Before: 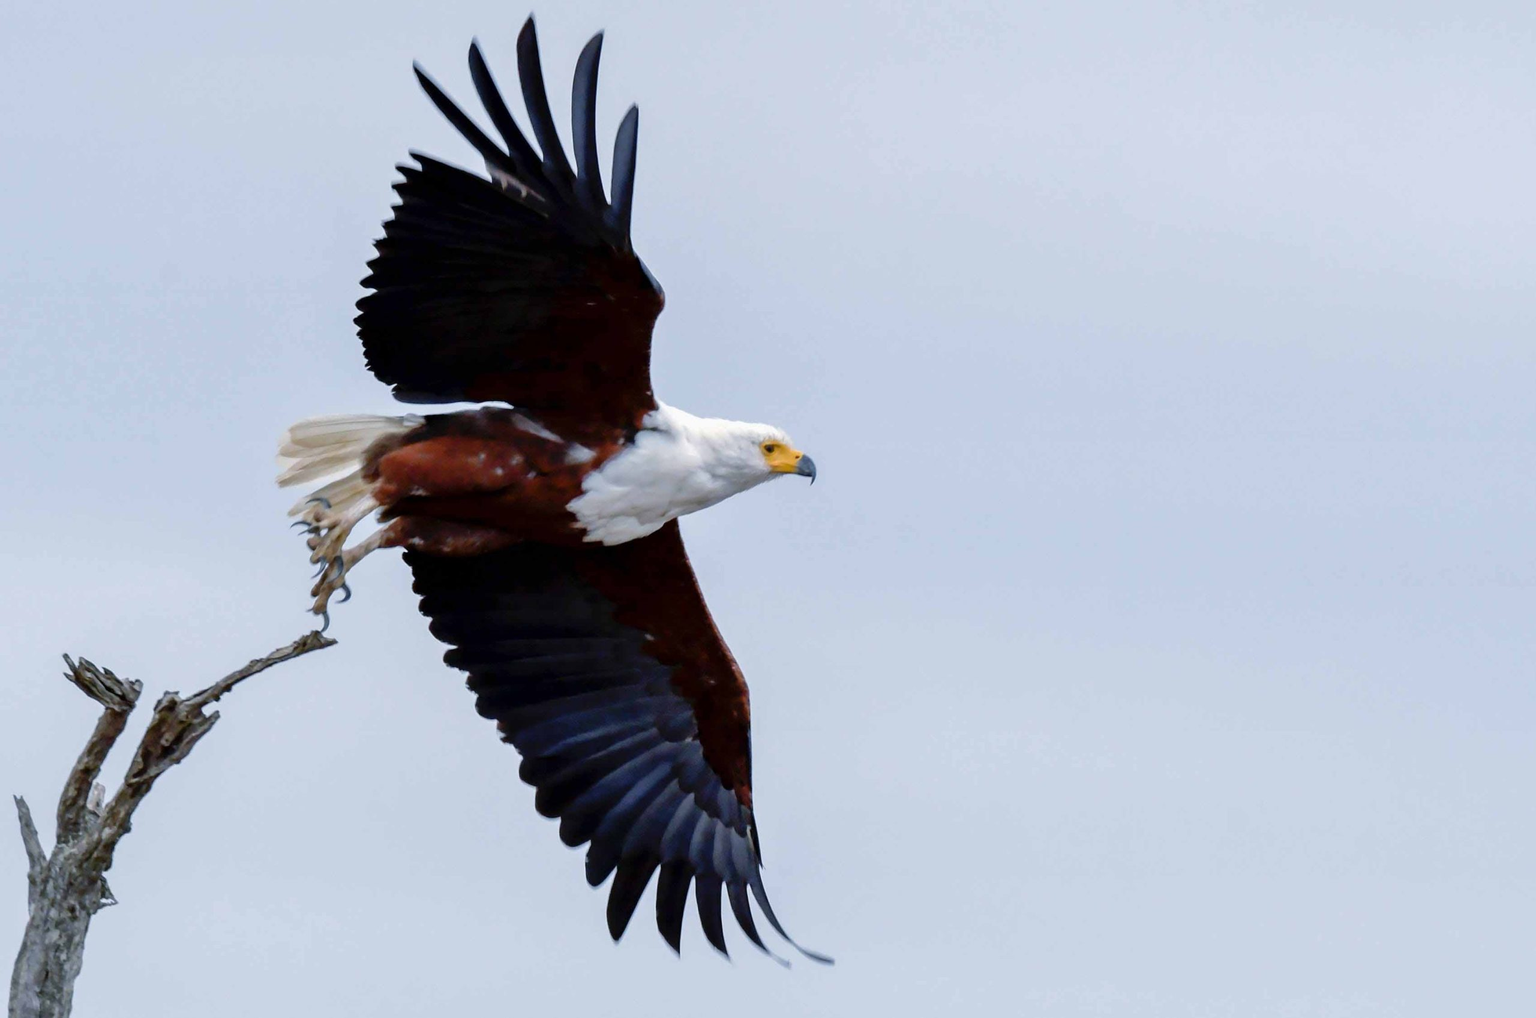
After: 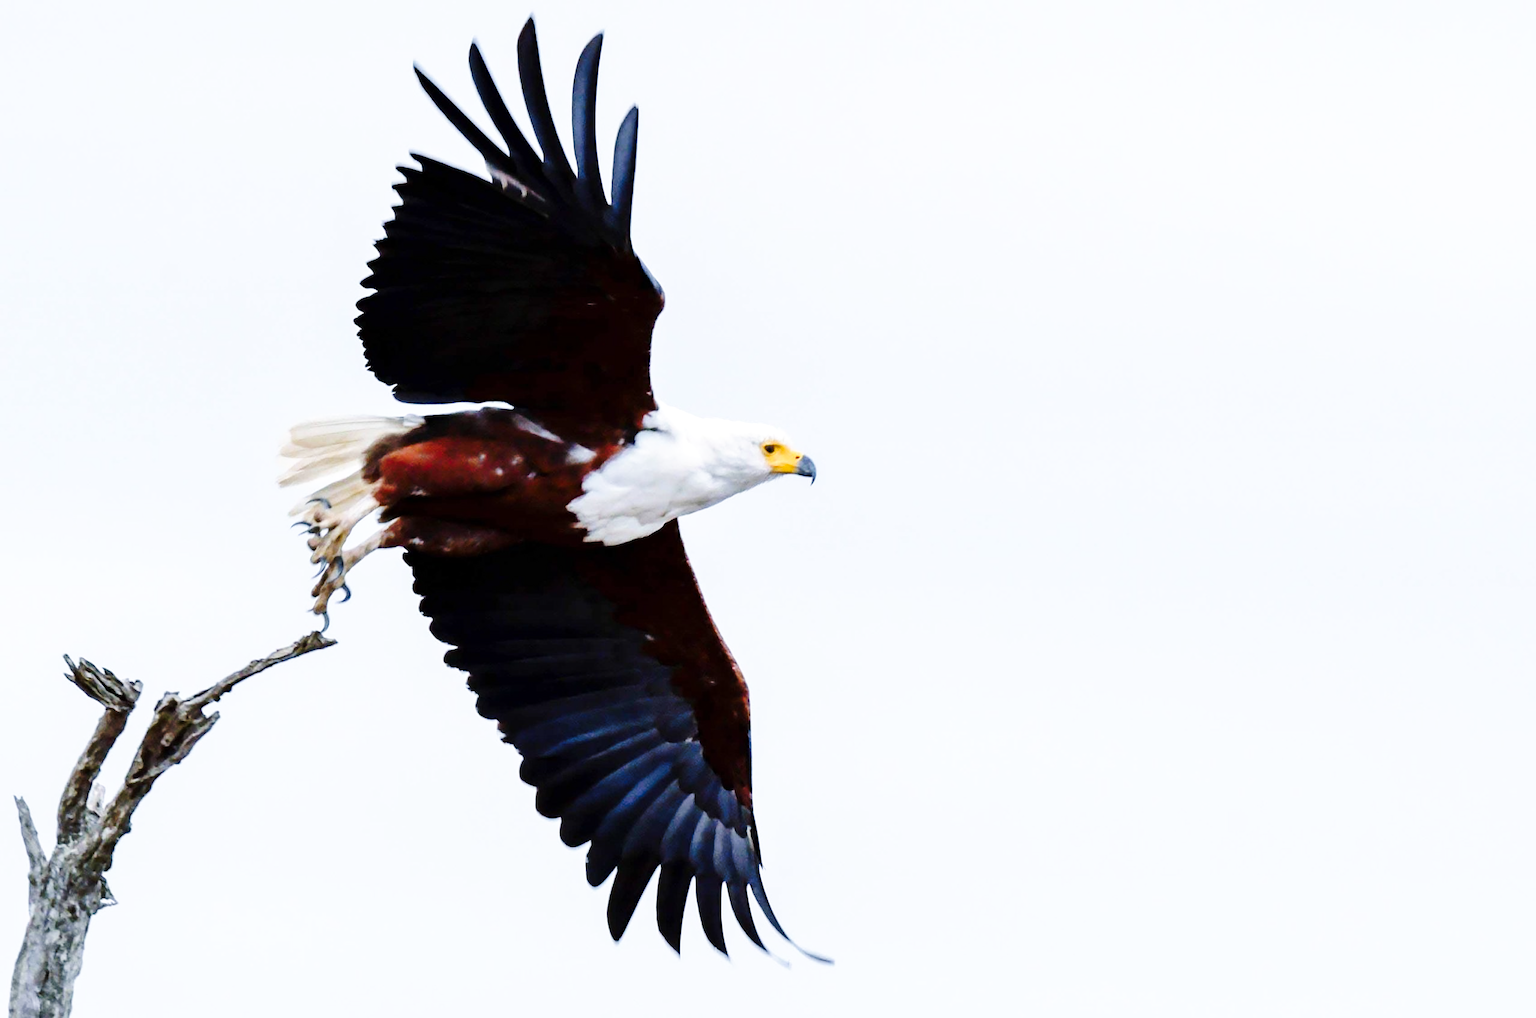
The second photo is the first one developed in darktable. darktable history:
tone equalizer: -8 EV -0.417 EV, -7 EV -0.389 EV, -6 EV -0.333 EV, -5 EV -0.222 EV, -3 EV 0.222 EV, -2 EV 0.333 EV, -1 EV 0.389 EV, +0 EV 0.417 EV, edges refinement/feathering 500, mask exposure compensation -1.57 EV, preserve details no
tone curve: curves: ch0 [(0, 0) (0.003, 0.003) (0.011, 0.012) (0.025, 0.026) (0.044, 0.046) (0.069, 0.072) (0.1, 0.104) (0.136, 0.141) (0.177, 0.185) (0.224, 0.247) (0.277, 0.335) (0.335, 0.447) (0.399, 0.539) (0.468, 0.636) (0.543, 0.723) (0.623, 0.803) (0.709, 0.873) (0.801, 0.936) (0.898, 0.978) (1, 1)], preserve colors none
